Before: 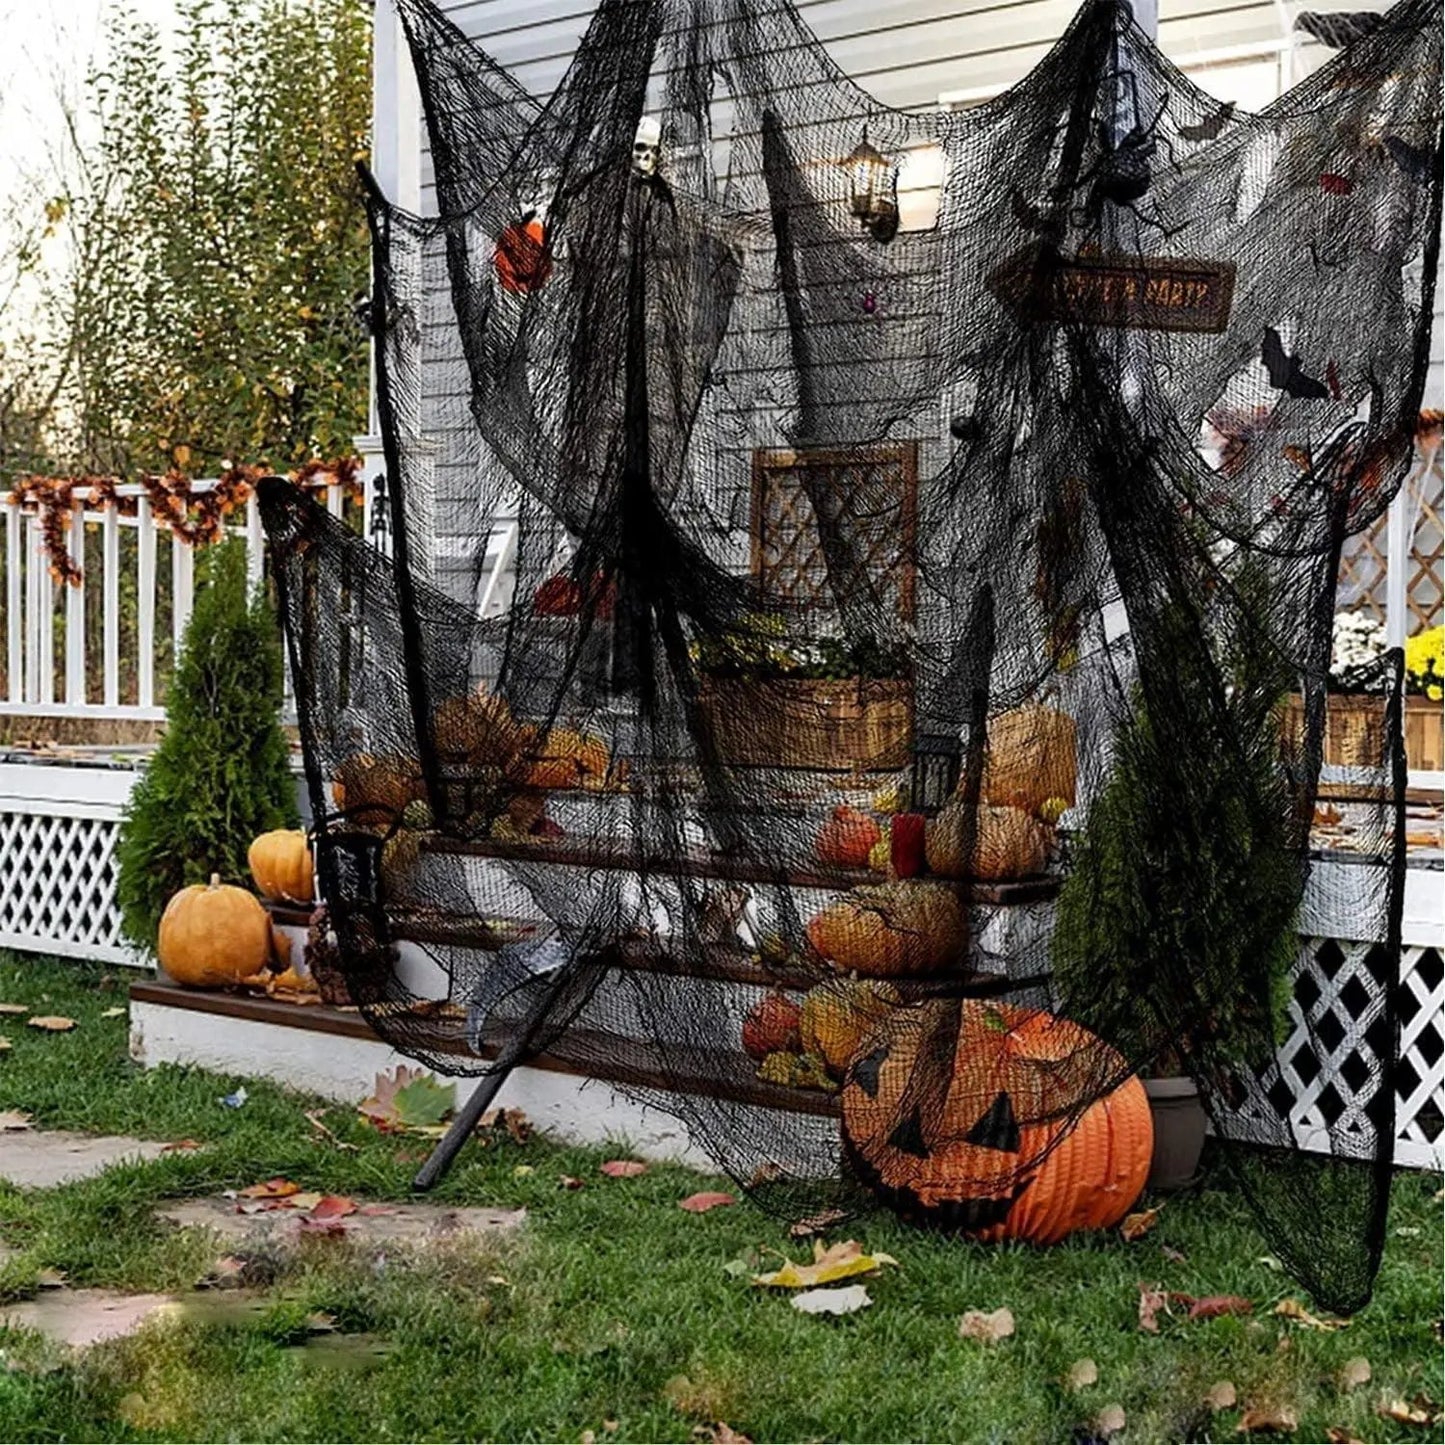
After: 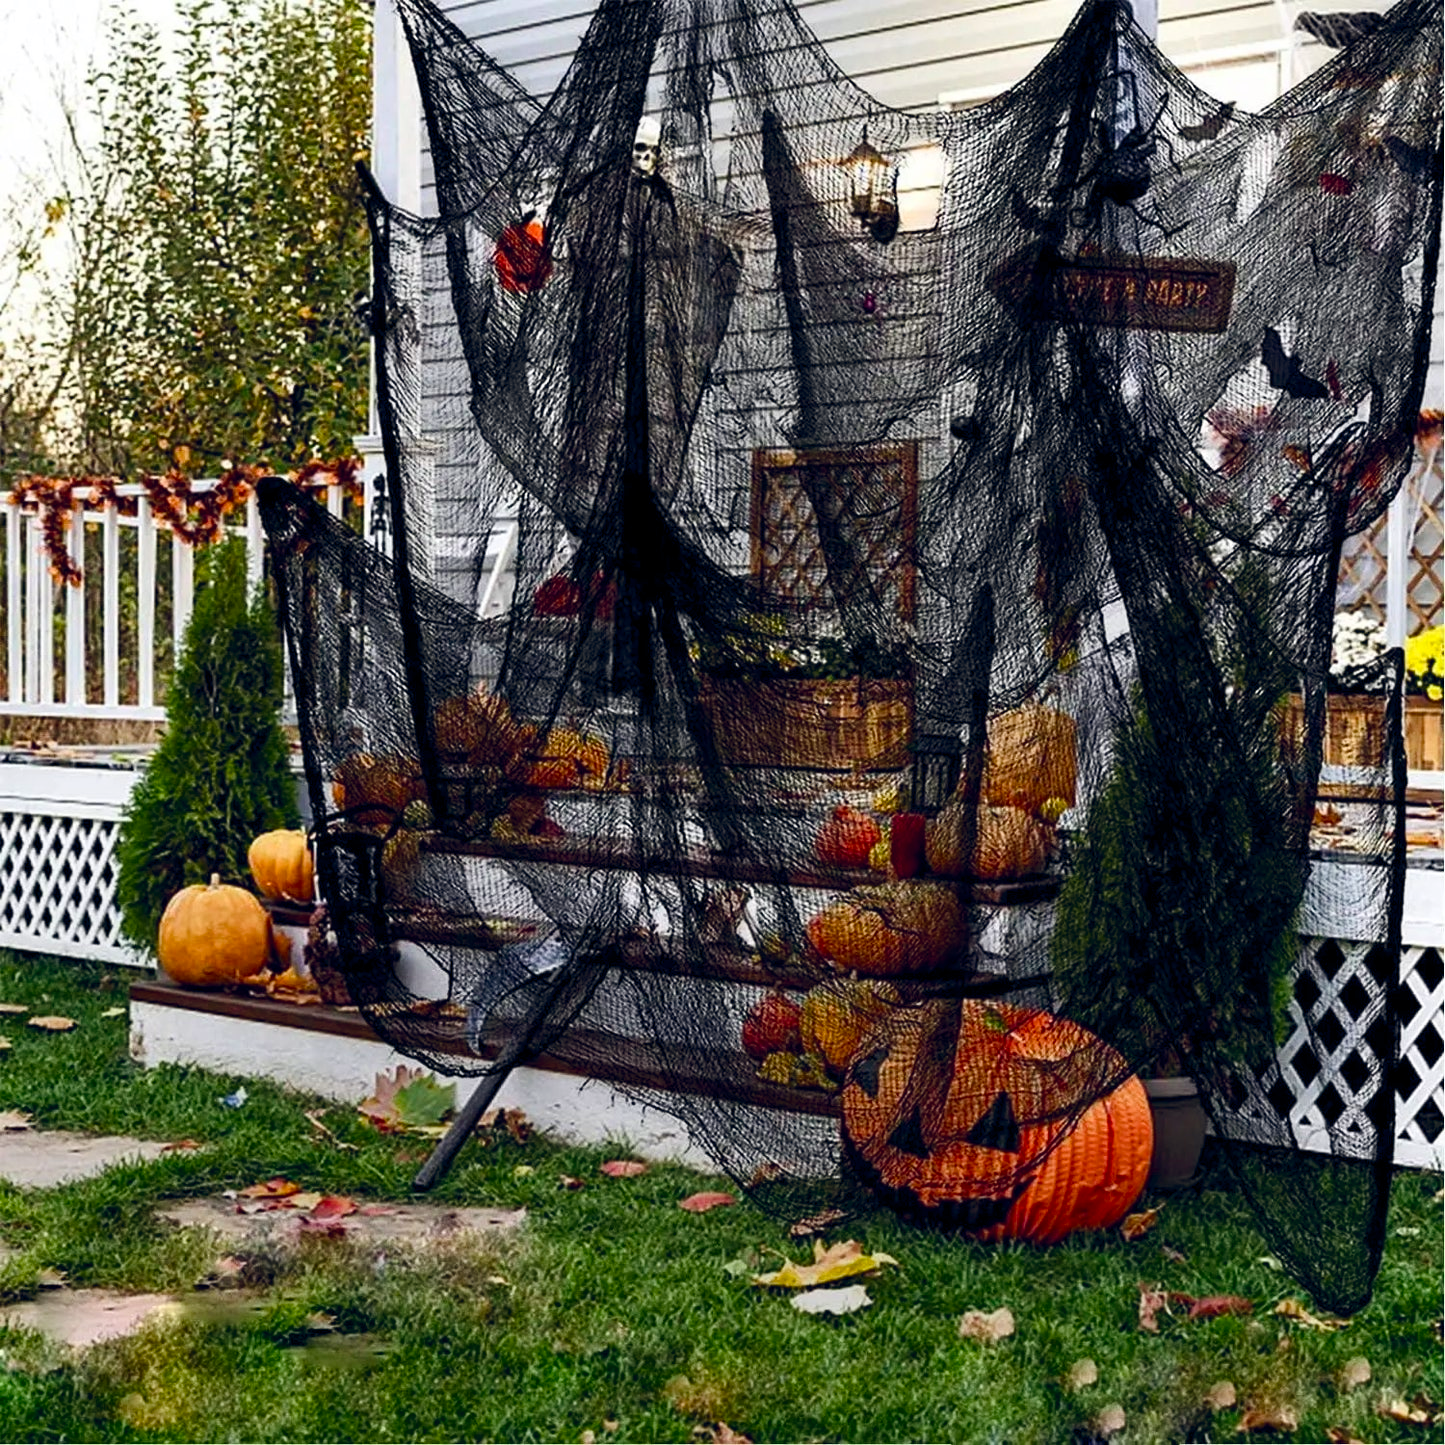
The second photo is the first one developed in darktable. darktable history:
color balance rgb: global offset › chroma 0.096%, global offset › hue 253.89°, perceptual saturation grading › global saturation 9.031%, perceptual saturation grading › highlights -13.594%, perceptual saturation grading › mid-tones 14.372%, perceptual saturation grading › shadows 22.401%, global vibrance 14.728%
contrast brightness saturation: contrast 0.153, brightness -0.008, saturation 0.1
